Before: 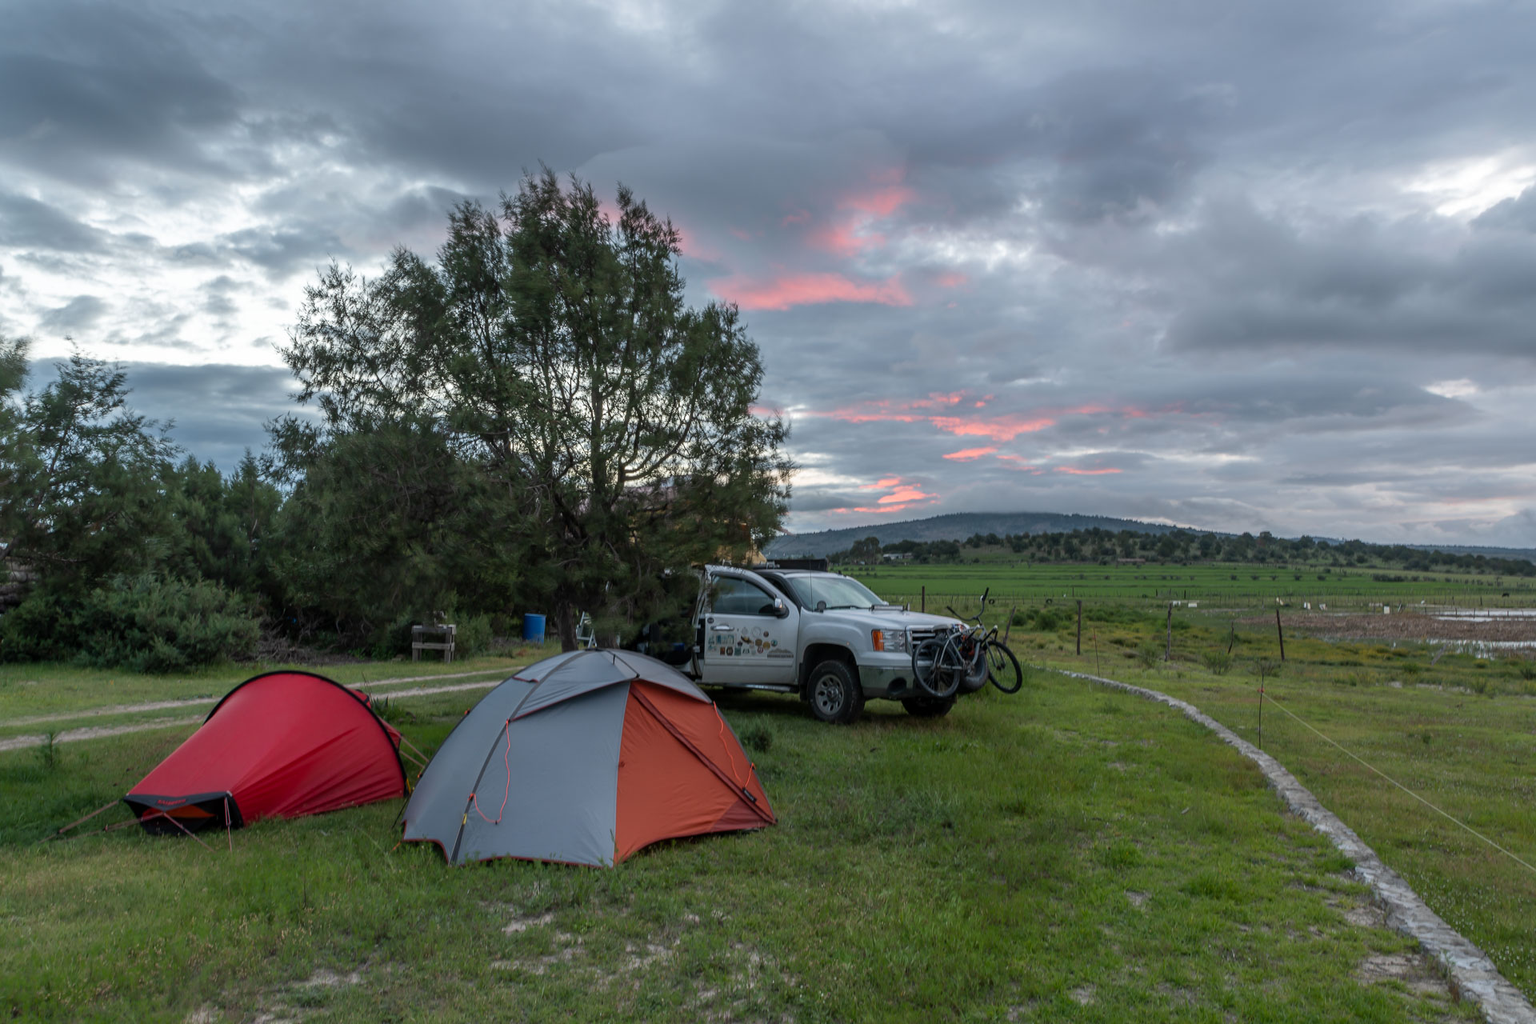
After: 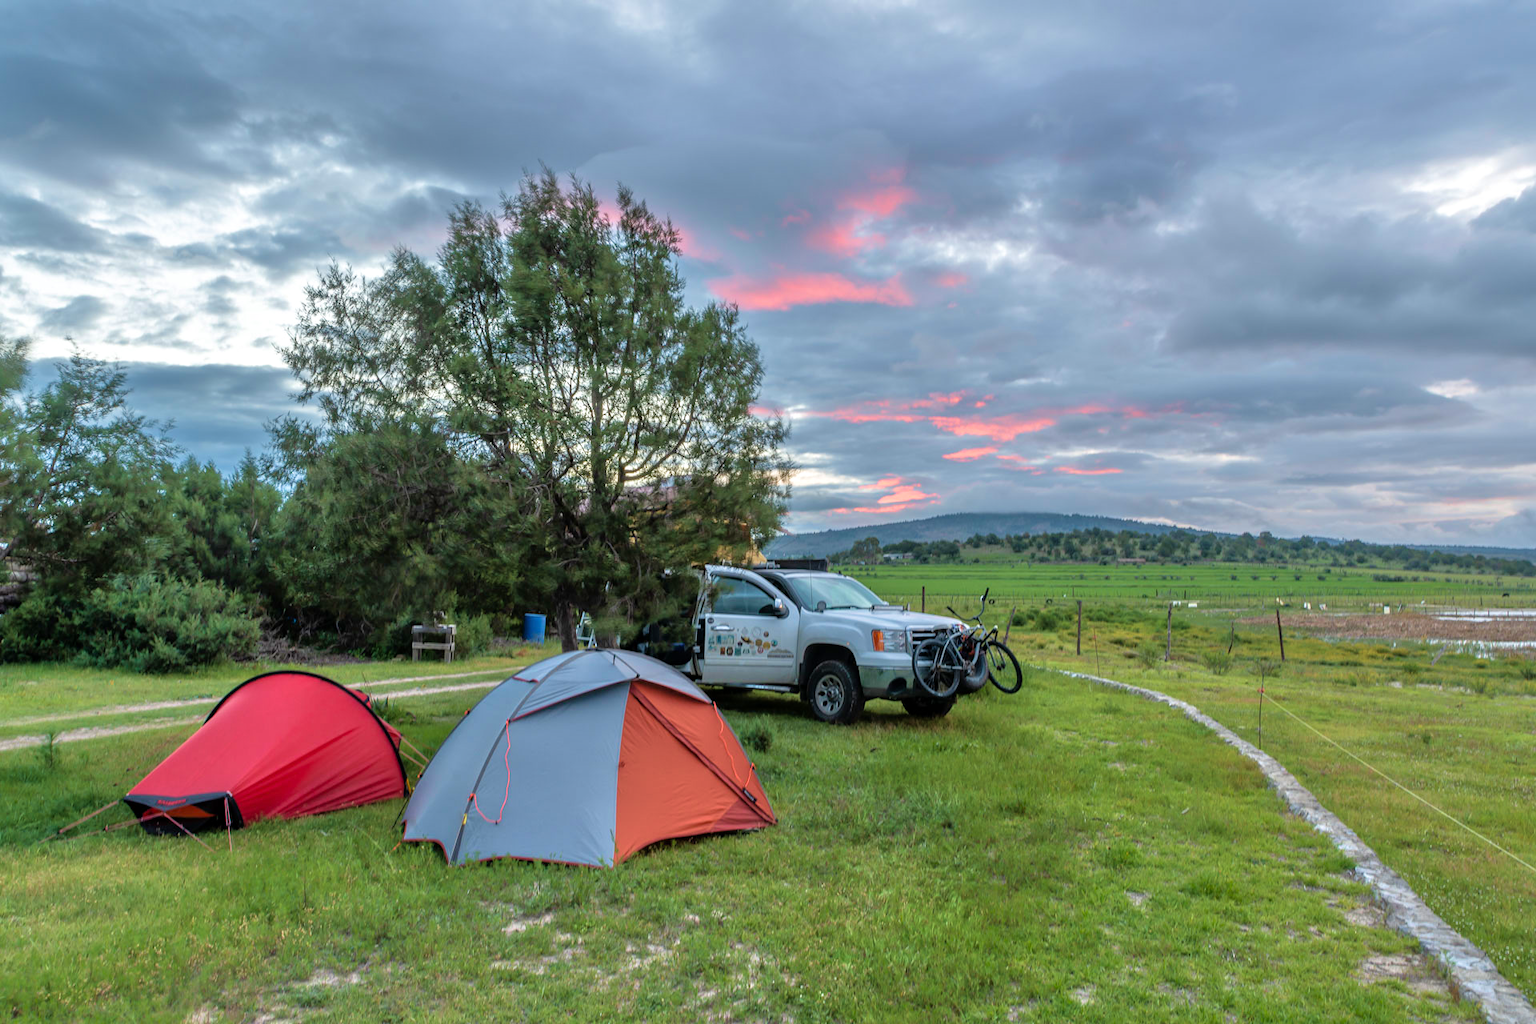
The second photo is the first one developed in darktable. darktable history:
tone equalizer: -7 EV 0.15 EV, -6 EV 0.6 EV, -5 EV 1.15 EV, -4 EV 1.33 EV, -3 EV 1.15 EV, -2 EV 0.6 EV, -1 EV 0.15 EV, mask exposure compensation -0.5 EV
velvia: strength 45%
